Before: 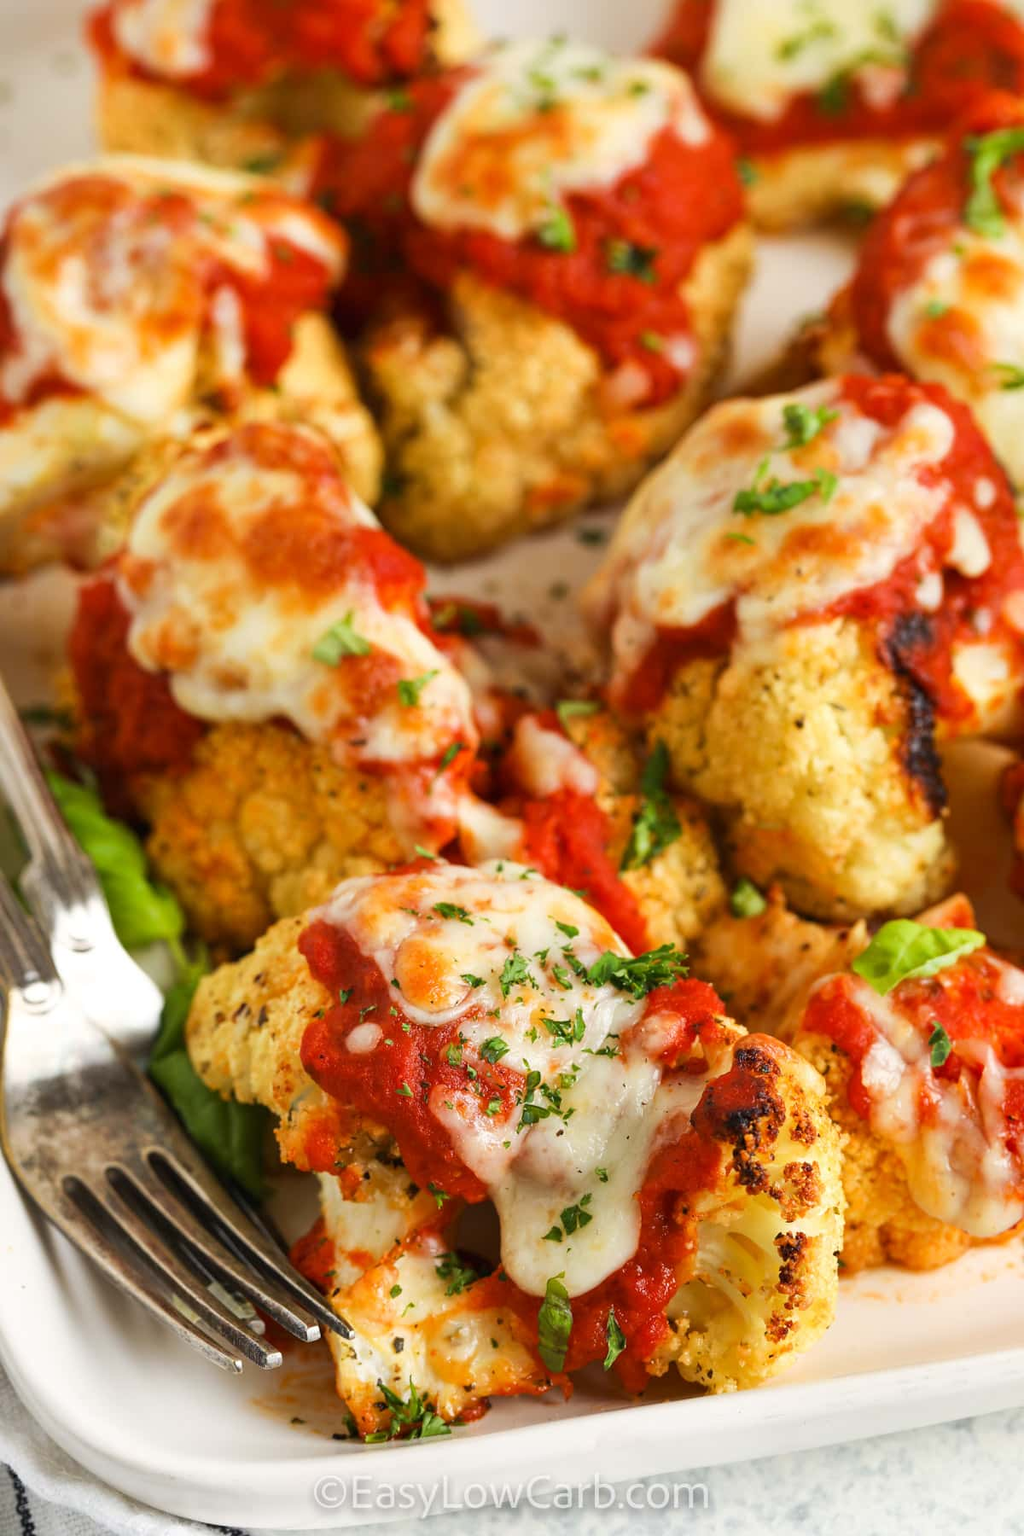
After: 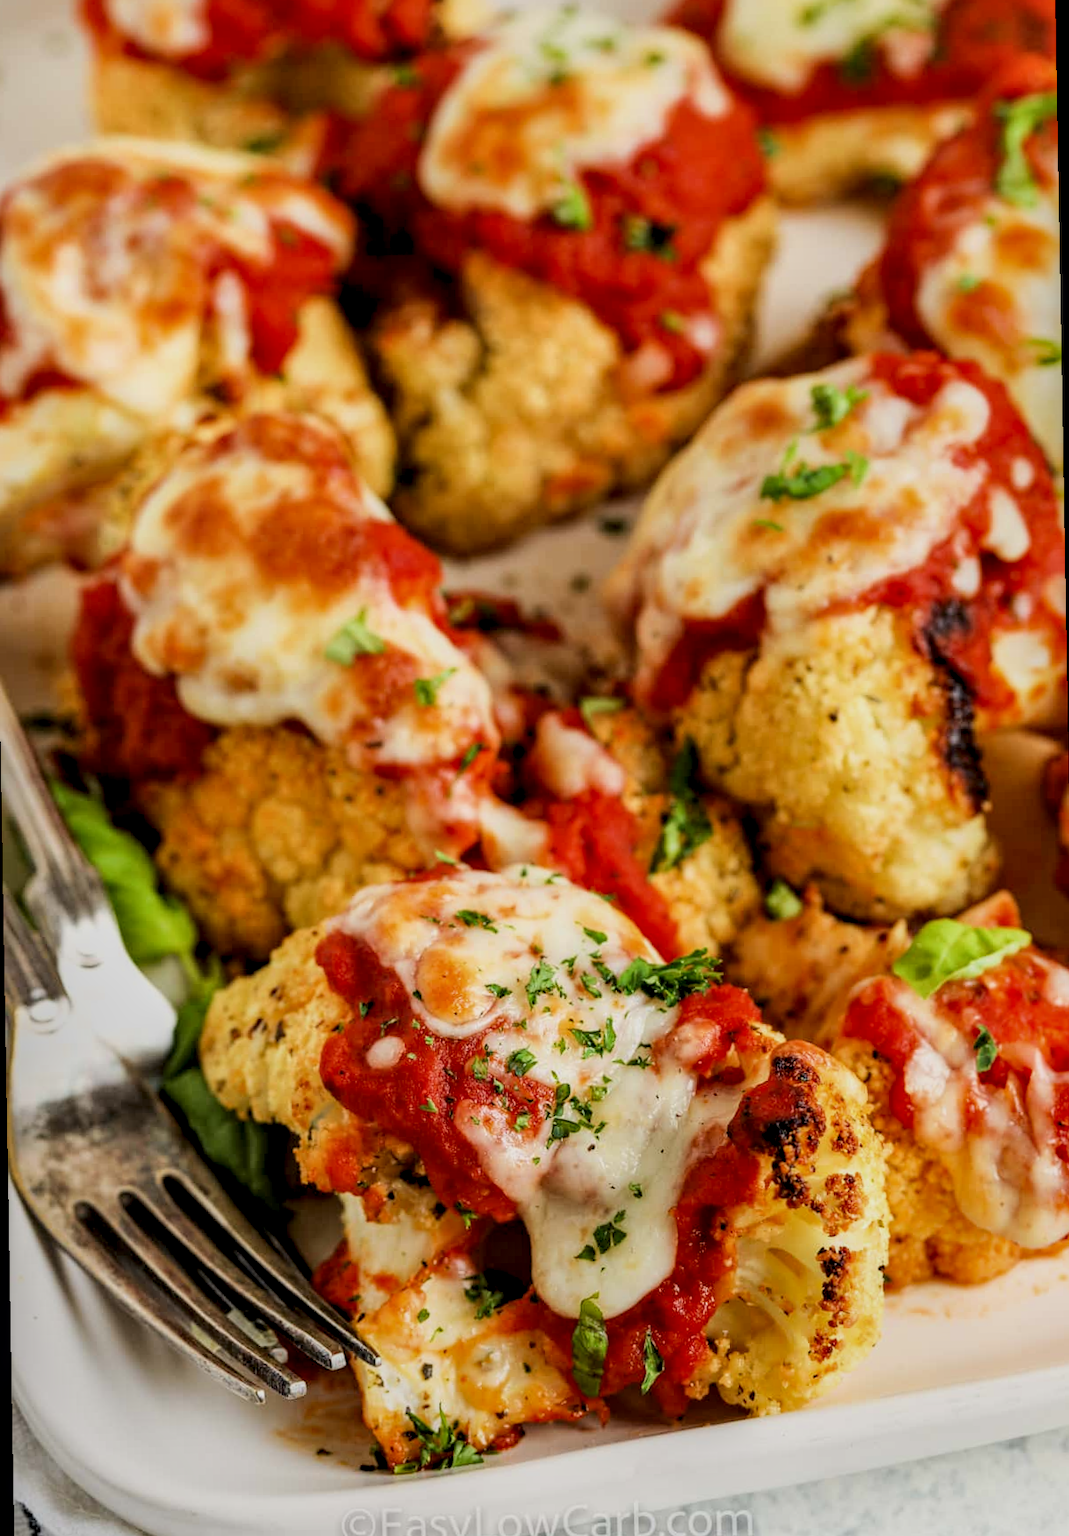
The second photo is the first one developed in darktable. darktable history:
filmic rgb: black relative exposure -7.65 EV, white relative exposure 4.56 EV, hardness 3.61, color science v6 (2022)
rotate and perspective: rotation -1°, crop left 0.011, crop right 0.989, crop top 0.025, crop bottom 0.975
local contrast: highlights 25%, detail 150%
